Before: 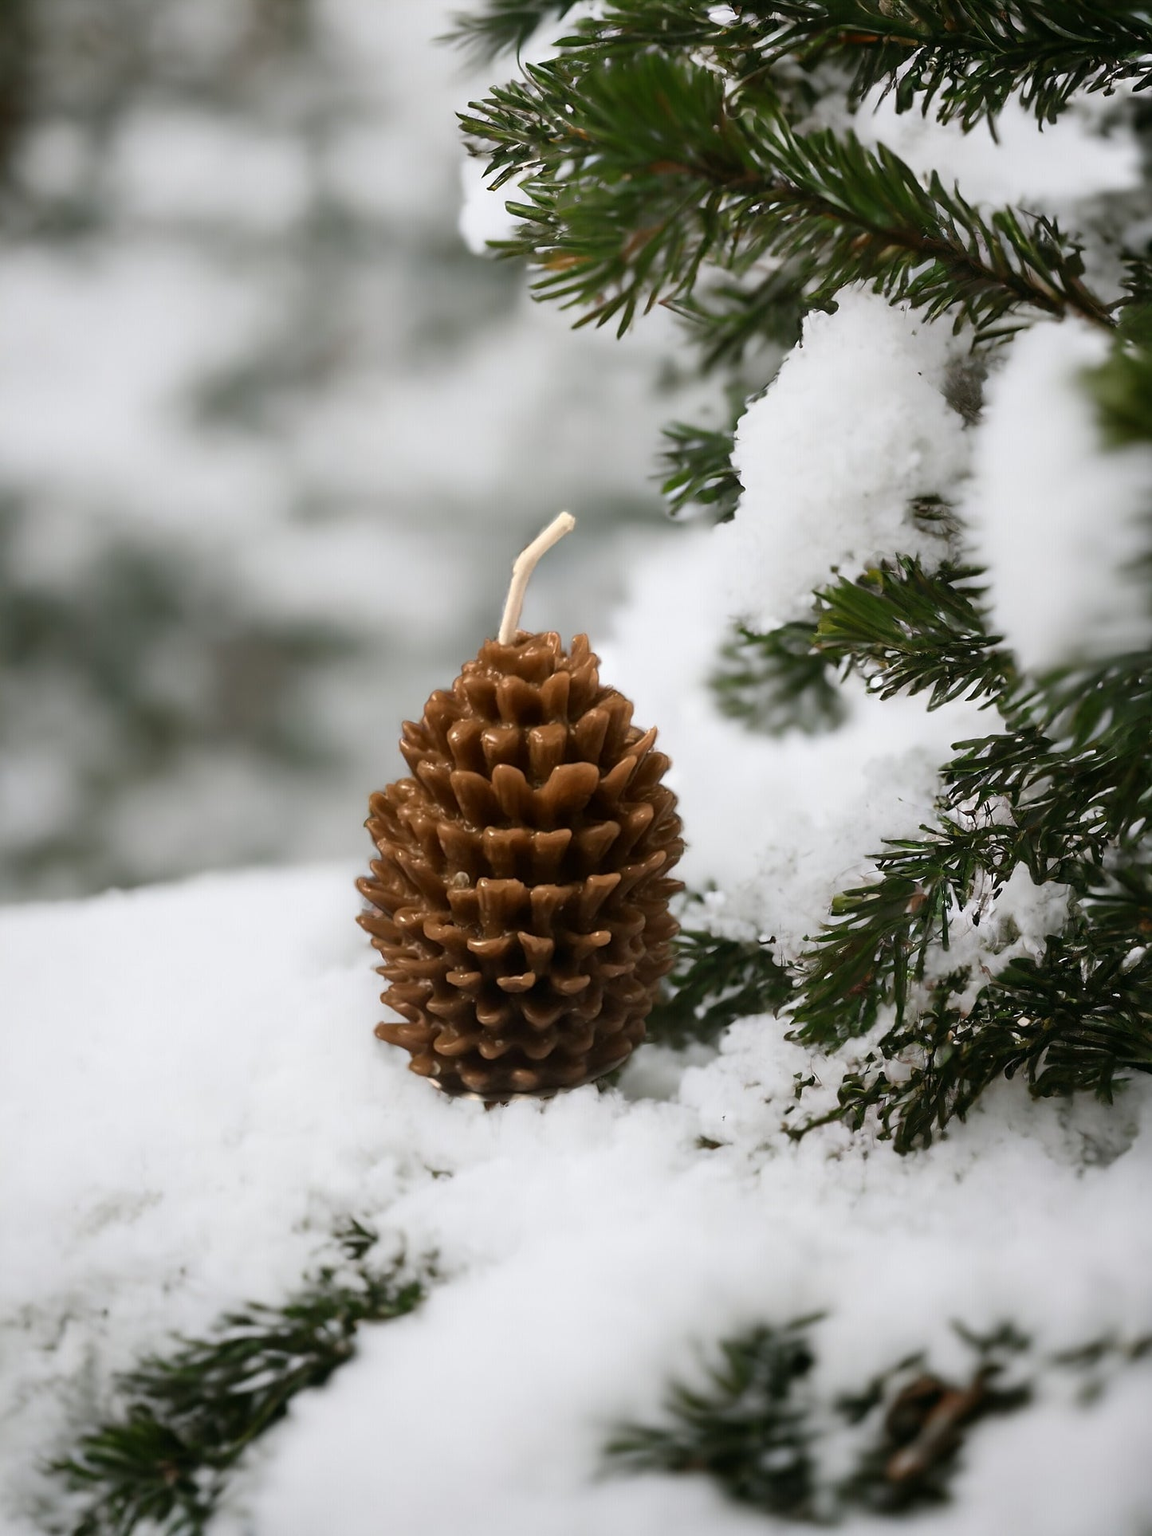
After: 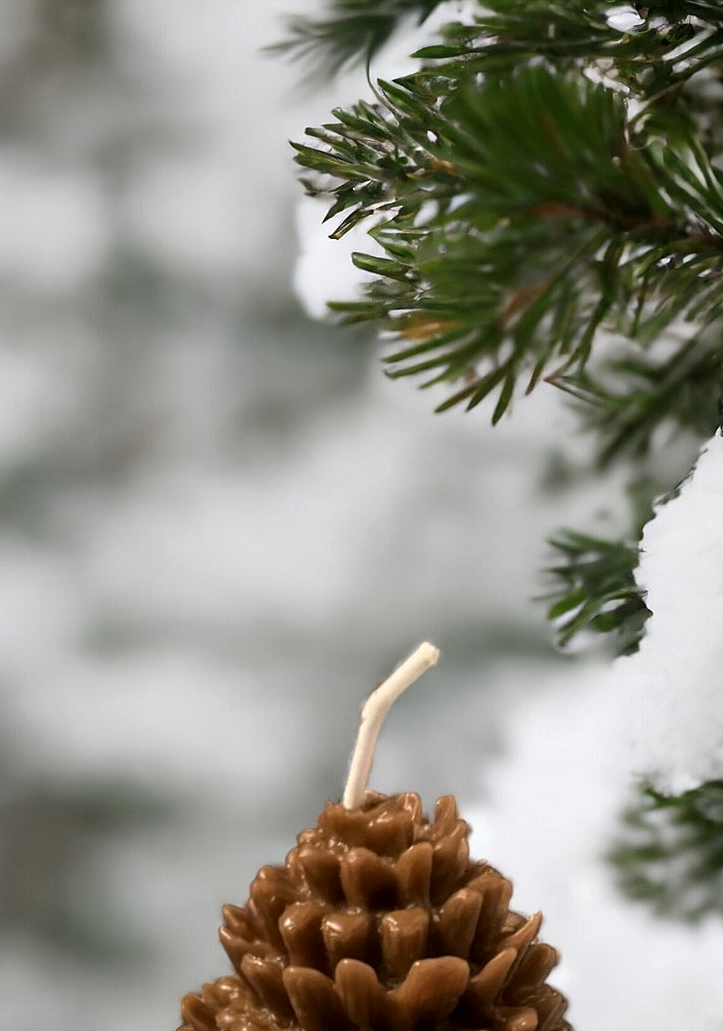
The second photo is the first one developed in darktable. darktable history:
local contrast: highlights 100%, shadows 100%, detail 120%, midtone range 0.2
crop: left 19.556%, right 30.401%, bottom 46.458%
